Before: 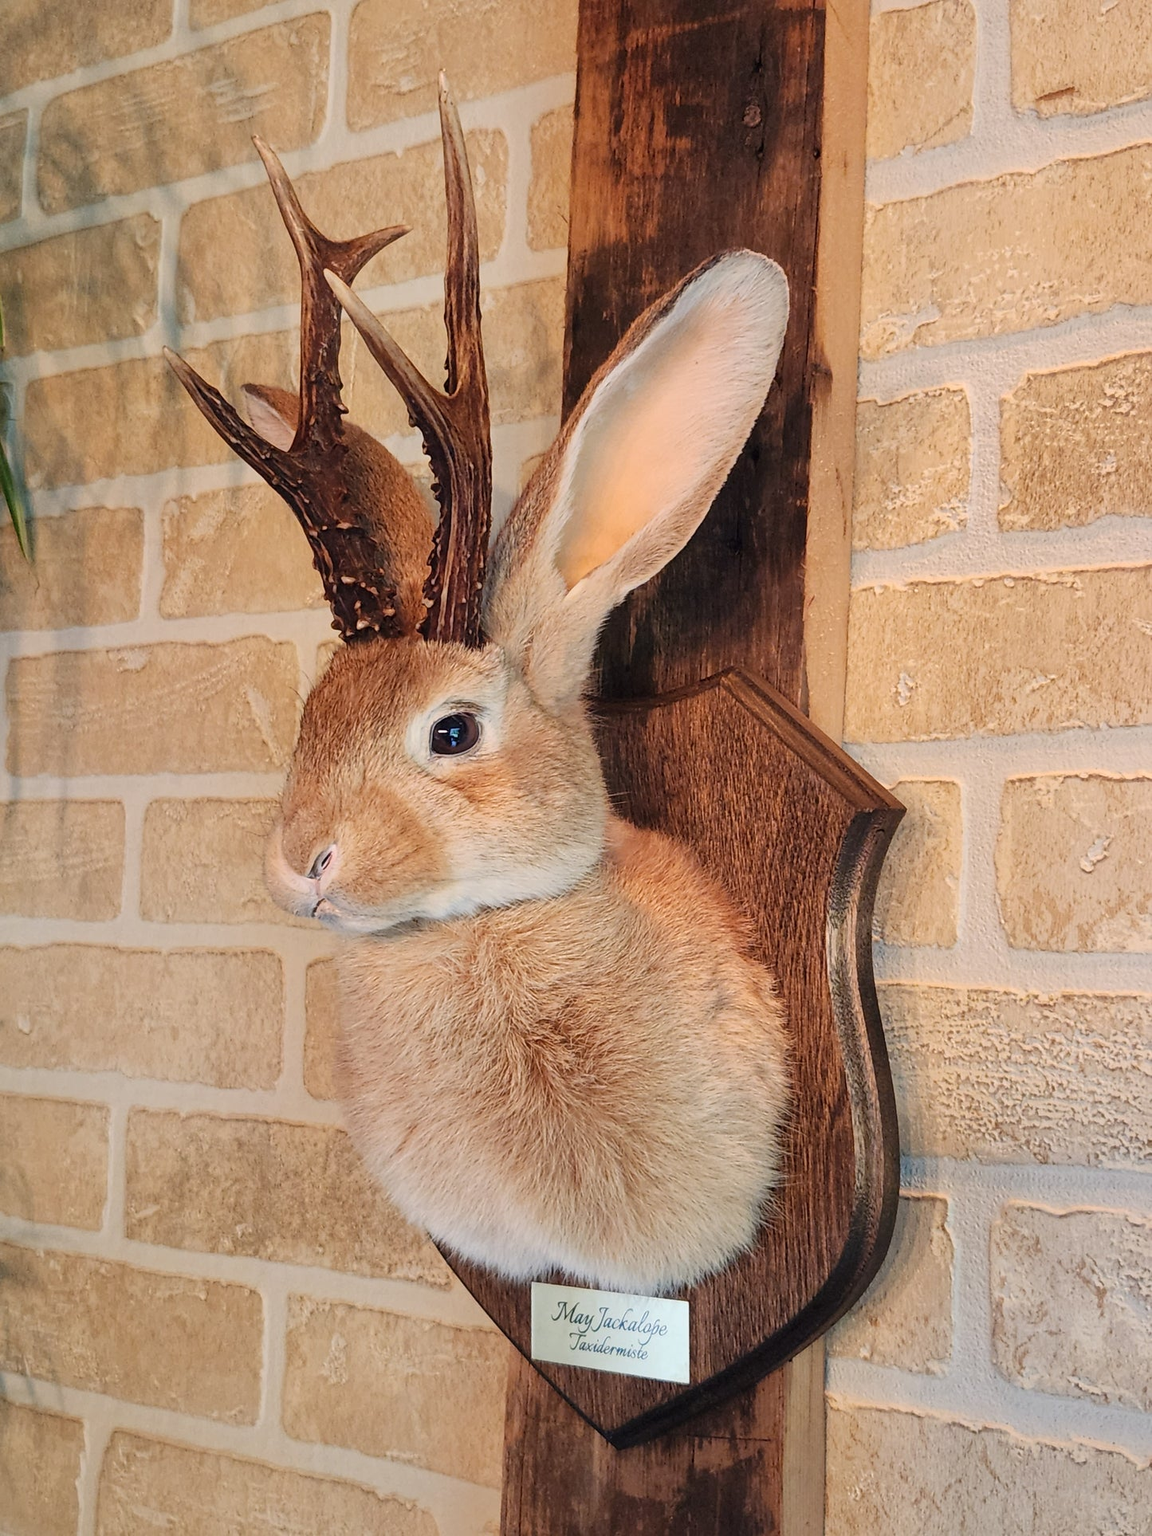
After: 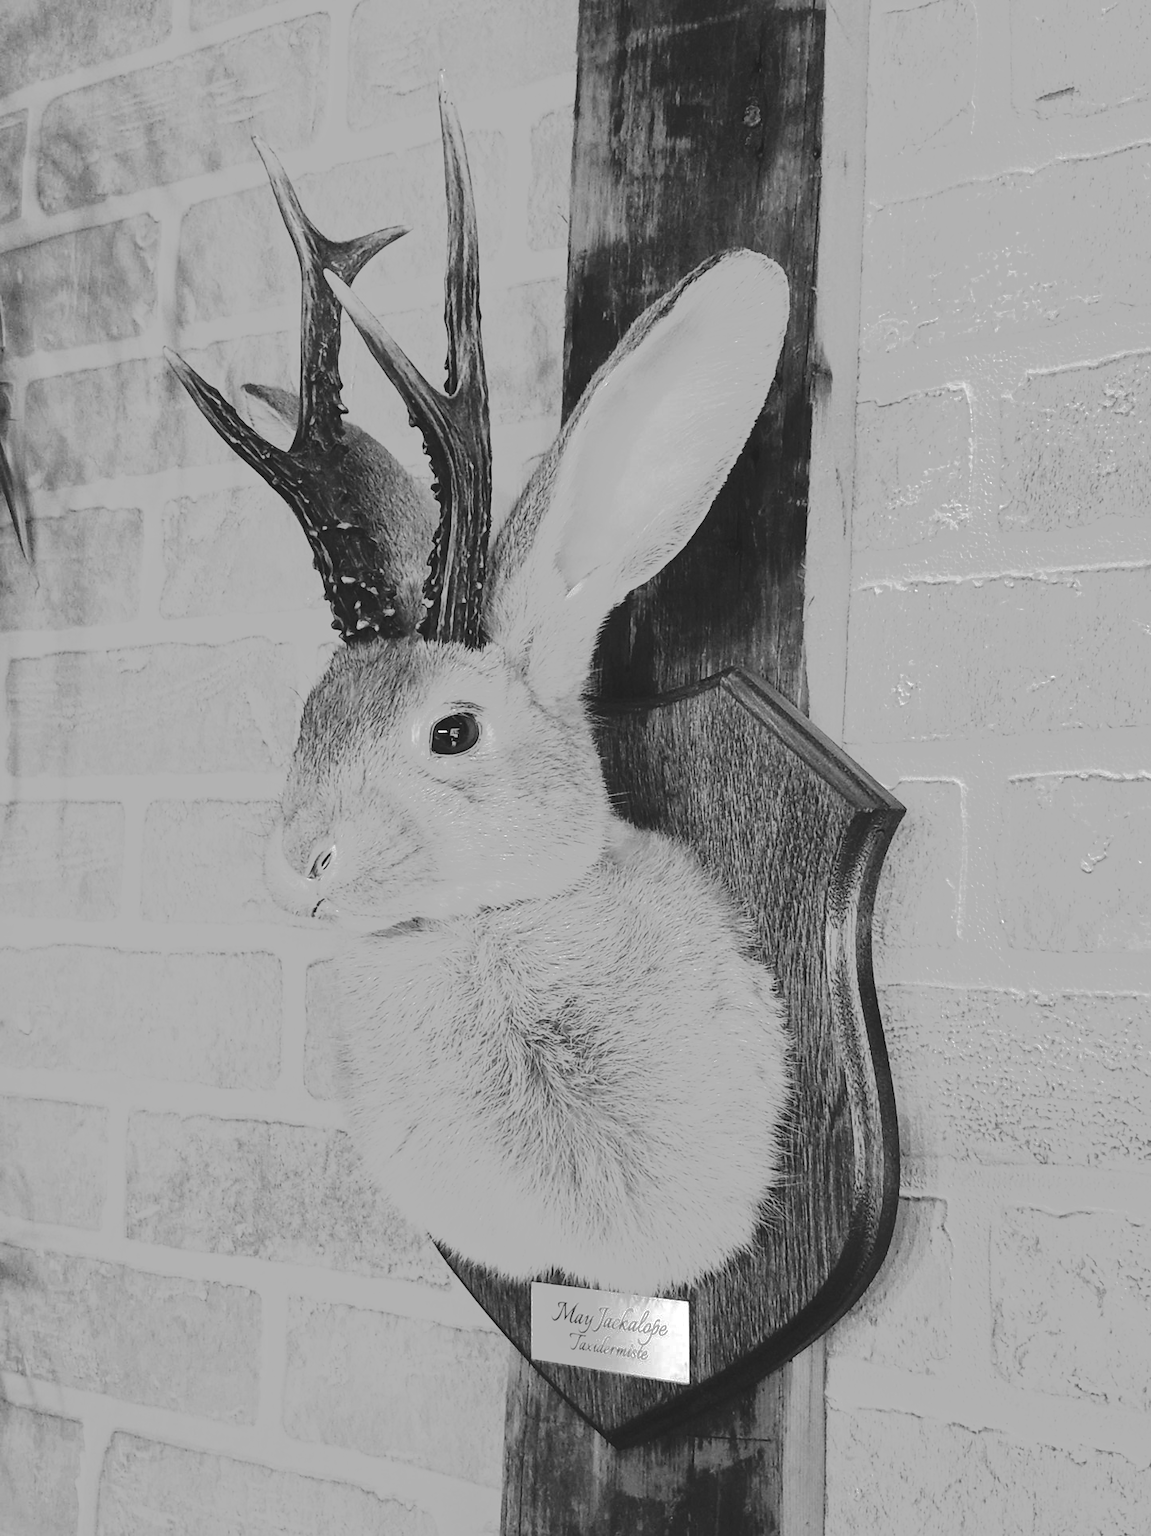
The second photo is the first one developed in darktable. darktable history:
exposure: exposure 0.3 EV, compensate highlight preservation false
monochrome: a 32, b 64, size 2.3
tone curve: curves: ch0 [(0, 0) (0.003, 0.118) (0.011, 0.118) (0.025, 0.122) (0.044, 0.131) (0.069, 0.142) (0.1, 0.155) (0.136, 0.168) (0.177, 0.183) (0.224, 0.216) (0.277, 0.265) (0.335, 0.337) (0.399, 0.415) (0.468, 0.506) (0.543, 0.586) (0.623, 0.665) (0.709, 0.716) (0.801, 0.737) (0.898, 0.744) (1, 1)], preserve colors none
